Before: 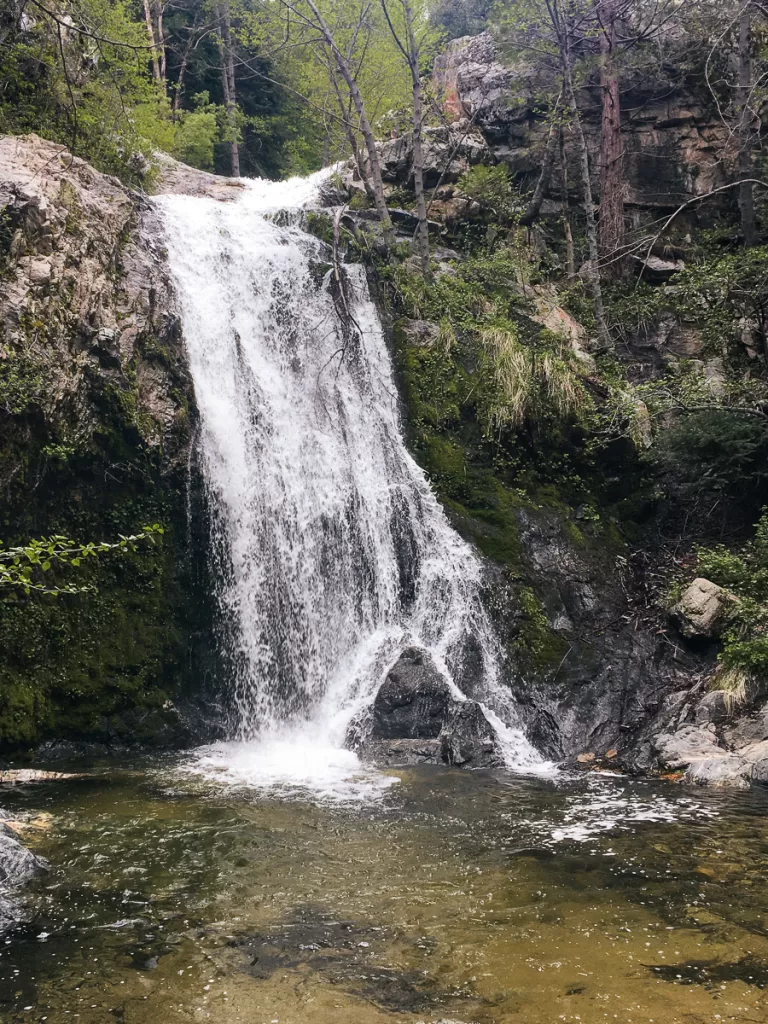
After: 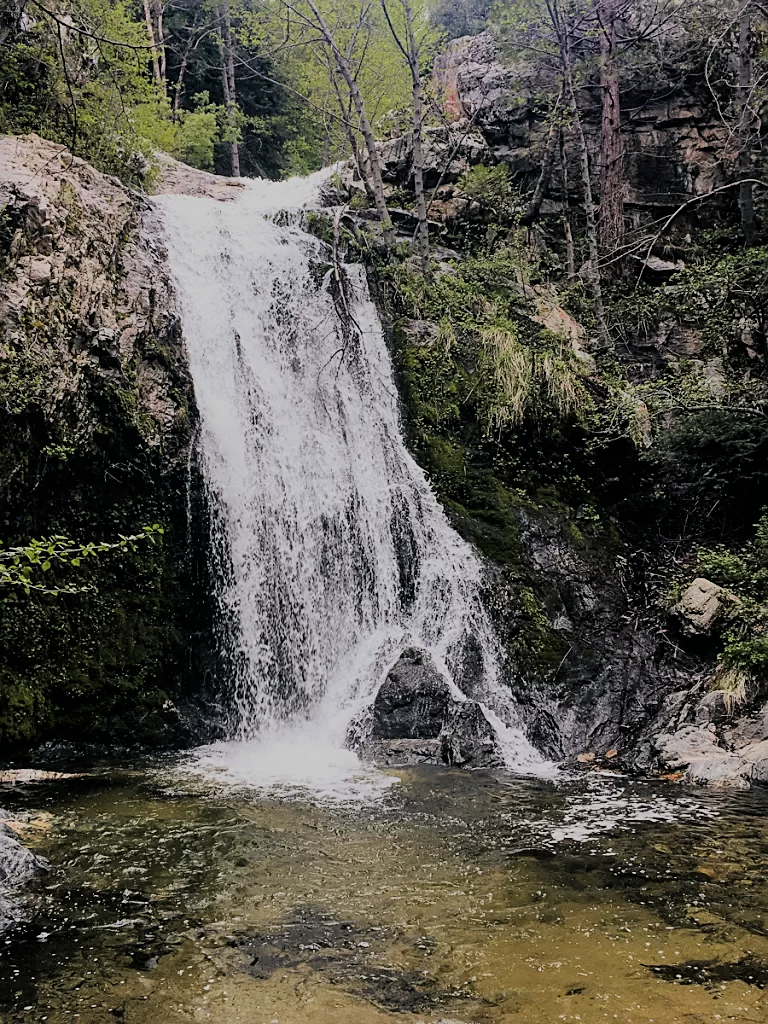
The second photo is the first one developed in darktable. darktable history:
filmic rgb: black relative exposure -6.15 EV, white relative exposure 6.96 EV, hardness 2.23, color science v6 (2022)
sharpen: amount 0.575
